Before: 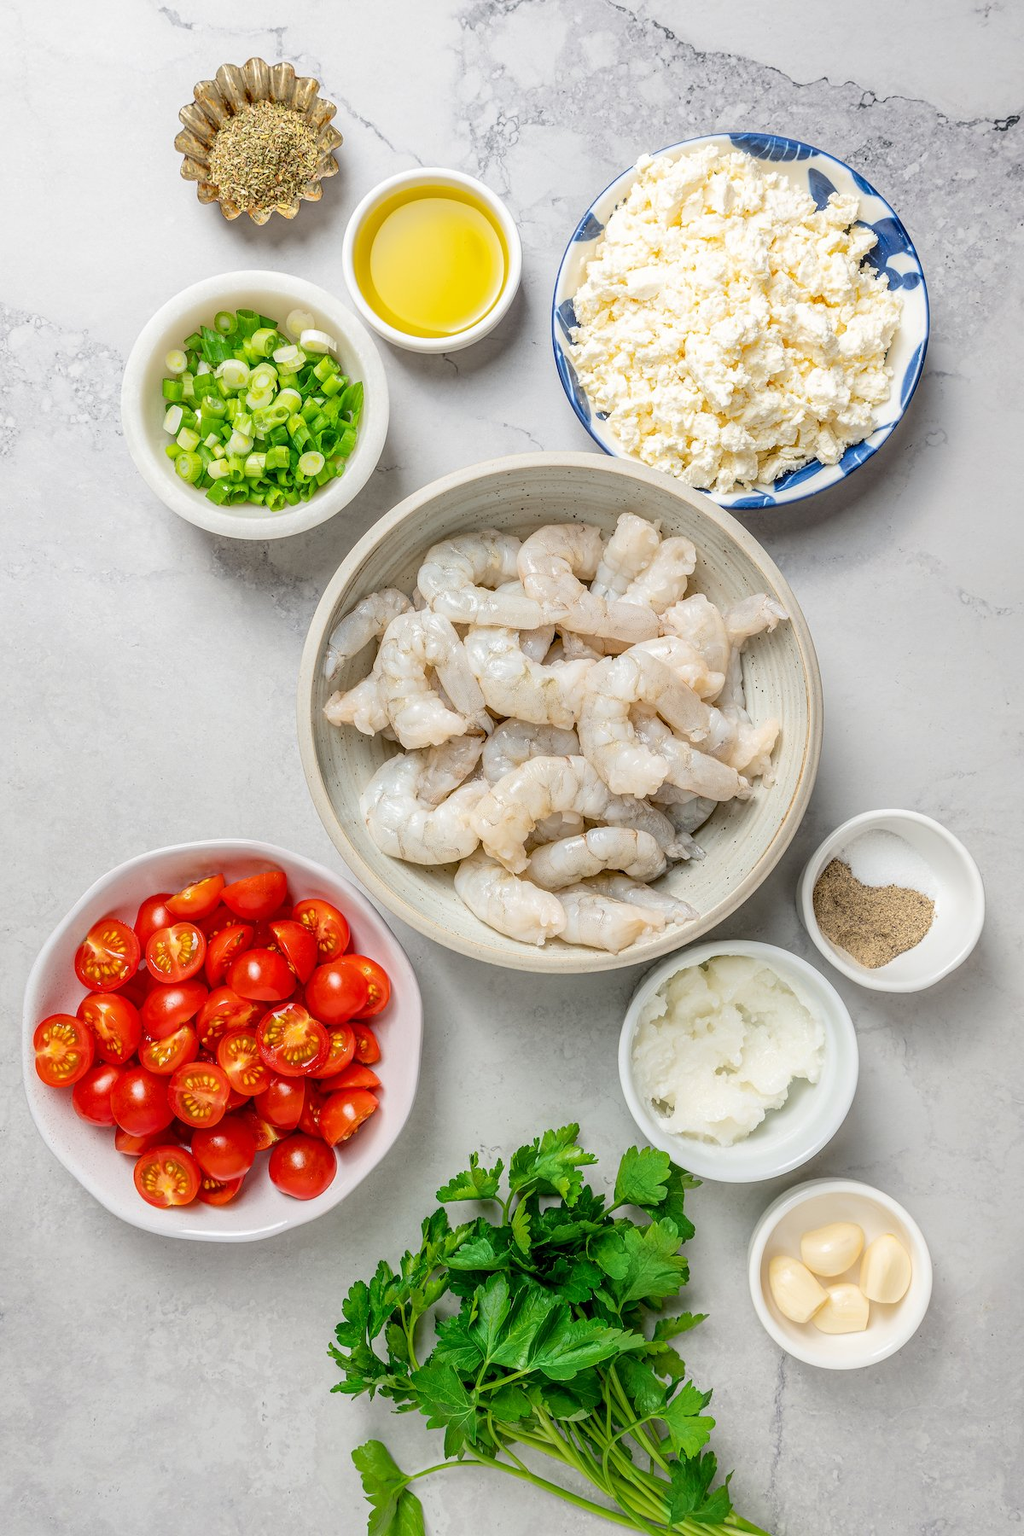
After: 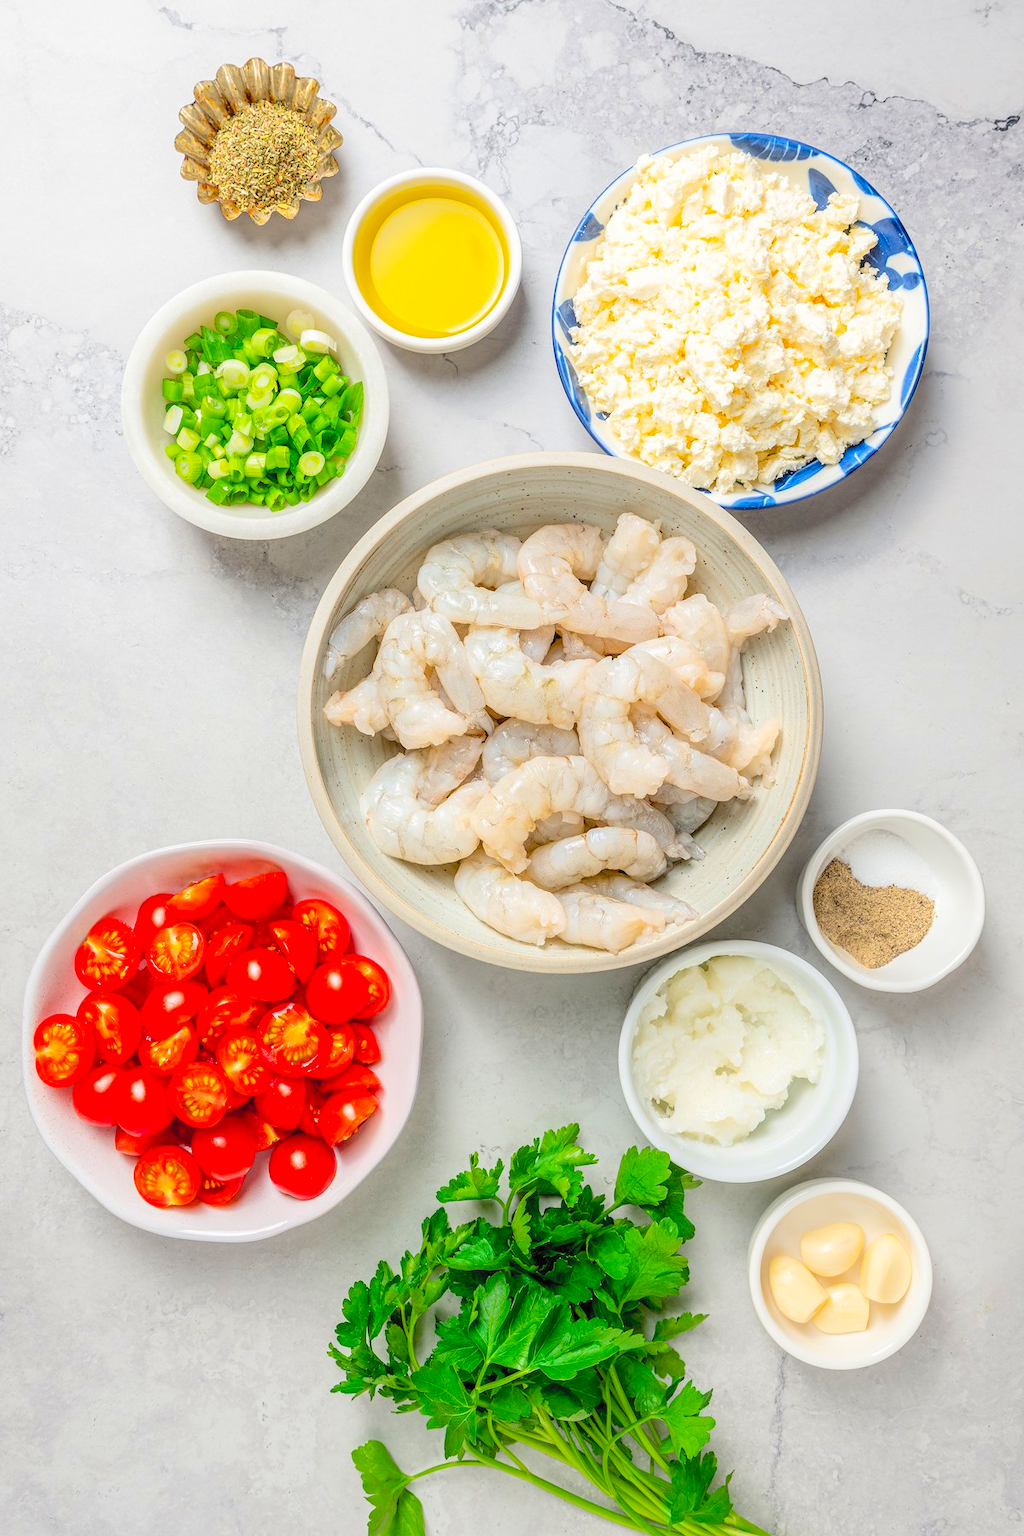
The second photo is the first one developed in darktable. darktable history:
contrast brightness saturation: contrast 0.069, brightness 0.174, saturation 0.415
